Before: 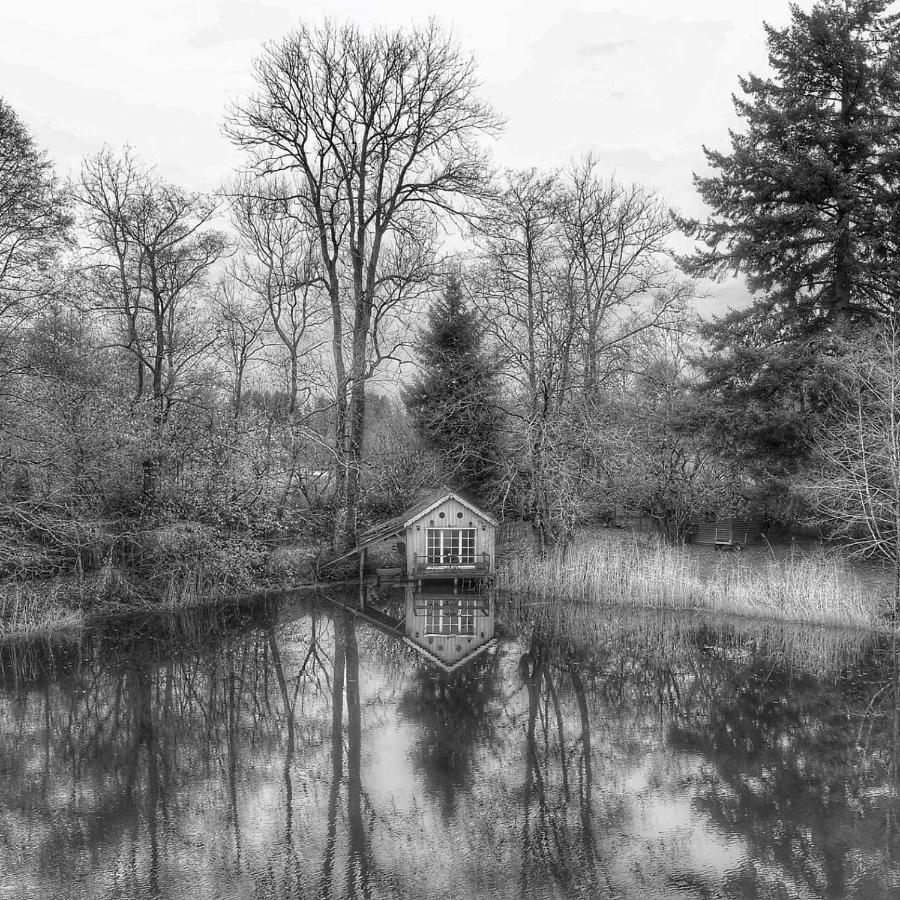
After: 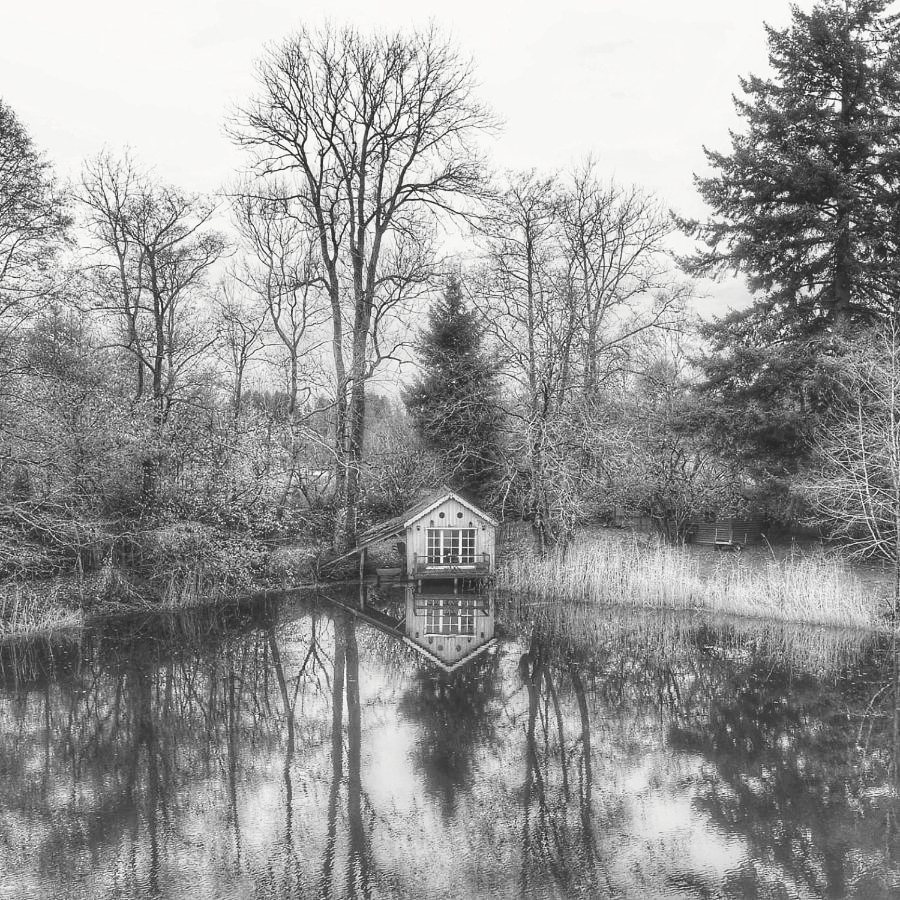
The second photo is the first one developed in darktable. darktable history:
tone curve: curves: ch0 [(0, 0) (0.003, 0.156) (0.011, 0.156) (0.025, 0.161) (0.044, 0.164) (0.069, 0.178) (0.1, 0.201) (0.136, 0.229) (0.177, 0.263) (0.224, 0.301) (0.277, 0.355) (0.335, 0.415) (0.399, 0.48) (0.468, 0.561) (0.543, 0.647) (0.623, 0.735) (0.709, 0.819) (0.801, 0.893) (0.898, 0.953) (1, 1)], preserve colors none
color look up table: target L [90.24, 85.63, 81.33, 81.33, 57.87, 58.64, 52.01, 38.24, 21.25, 200.91, 93.05, 85.98, 83.12, 80.97, 76.25, 70.73, 63.98, 57.48, 49.24, 39.49, 32.75, 31.03, 30.3, 11.76, 85.63, 76.61, 77.34, 83.84, 71.84, 62.46, 65.11, 59.92, 83.12, 64.74, 55.15, 58.38, 78.8, 42.1, 47.24, 30.3, 46.43, 21.25, 5.464, 88.82, 86.7, 82.41, 63.22, 35.72, 30.59], target a [-0.003, 0 ×9, -0.1, -0.001, -0.001, -0.002, 0, -0.002, 0 ×10, -0.001, -0.003, 0, 0, 0, 0.001, -0.001, 0, 0, 0.001, -0.001, 0.001, 0 ×4, -0.001, -0.003, -0.003, -0.002, 0, 0, 0], target b [0.025, 0.002 ×4, -0.003, 0.002, 0.002, 0.002, -0.001, 1.233, 0.002, 0.003, 0.024, 0.002, 0.023, 0.003, 0.003, 0.002 ×4, -0.002, 0.003, 0.002, 0.002, 0.003, 0.025, 0.003, 0.003, 0.003, -0.004, 0.003, 0.003, 0.003, -0.004, 0.003, -0.003, -0.003, -0.002, 0.002, 0.002, 0.008, 0.025, 0.025, 0.024, -0.004, -0.002, -0.002], num patches 49
